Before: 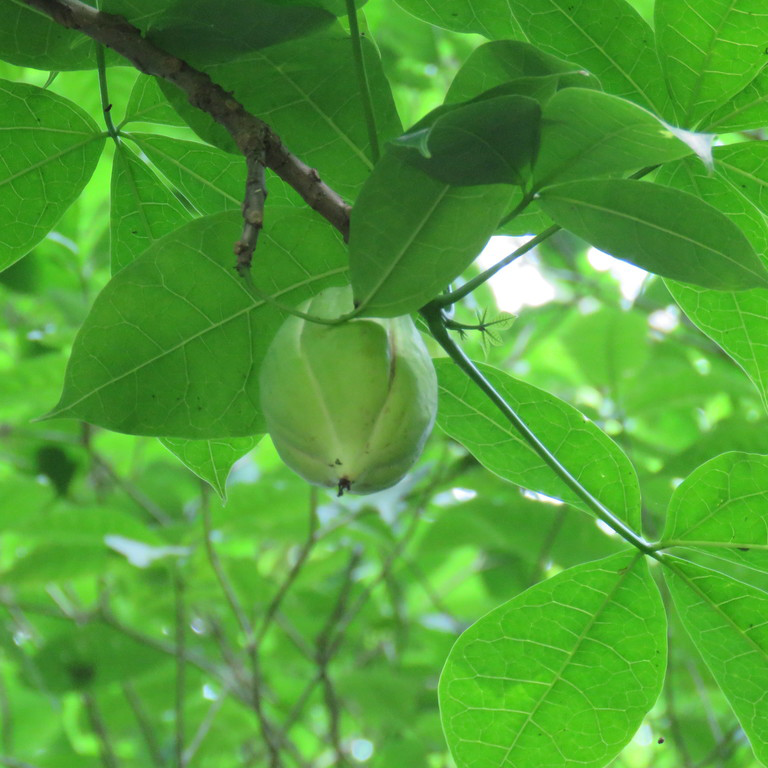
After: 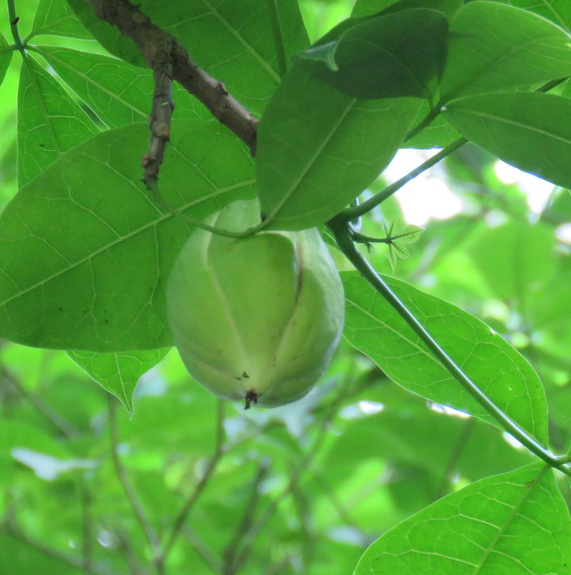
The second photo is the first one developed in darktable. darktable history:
crop and rotate: left 12.223%, top 11.451%, right 13.334%, bottom 13.655%
